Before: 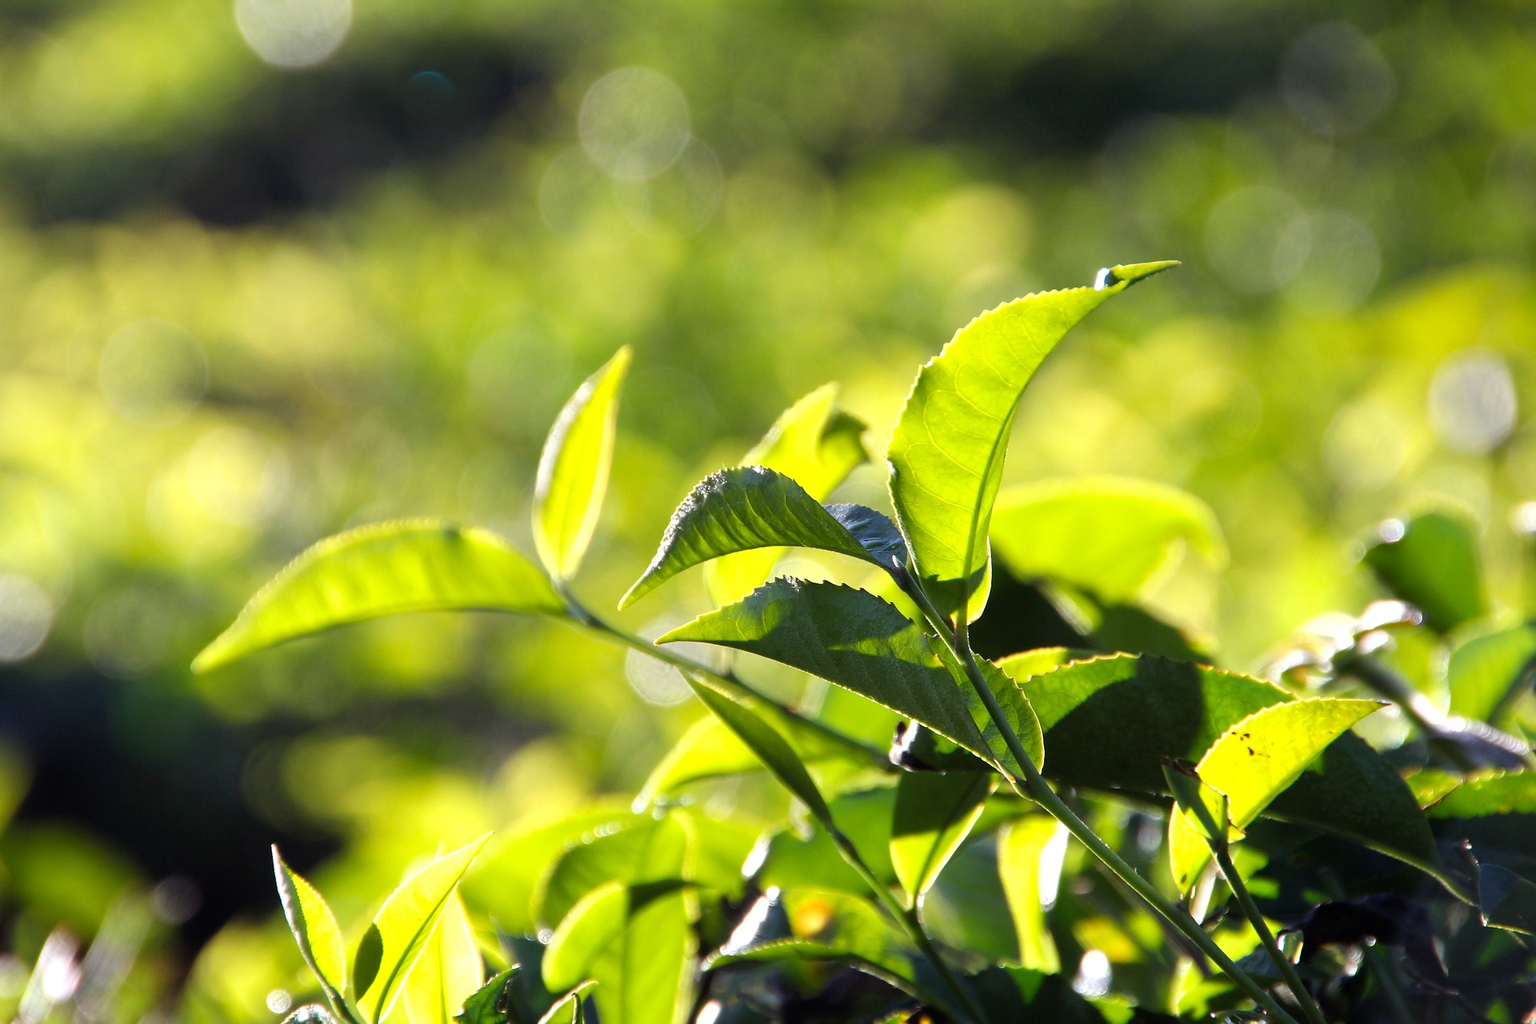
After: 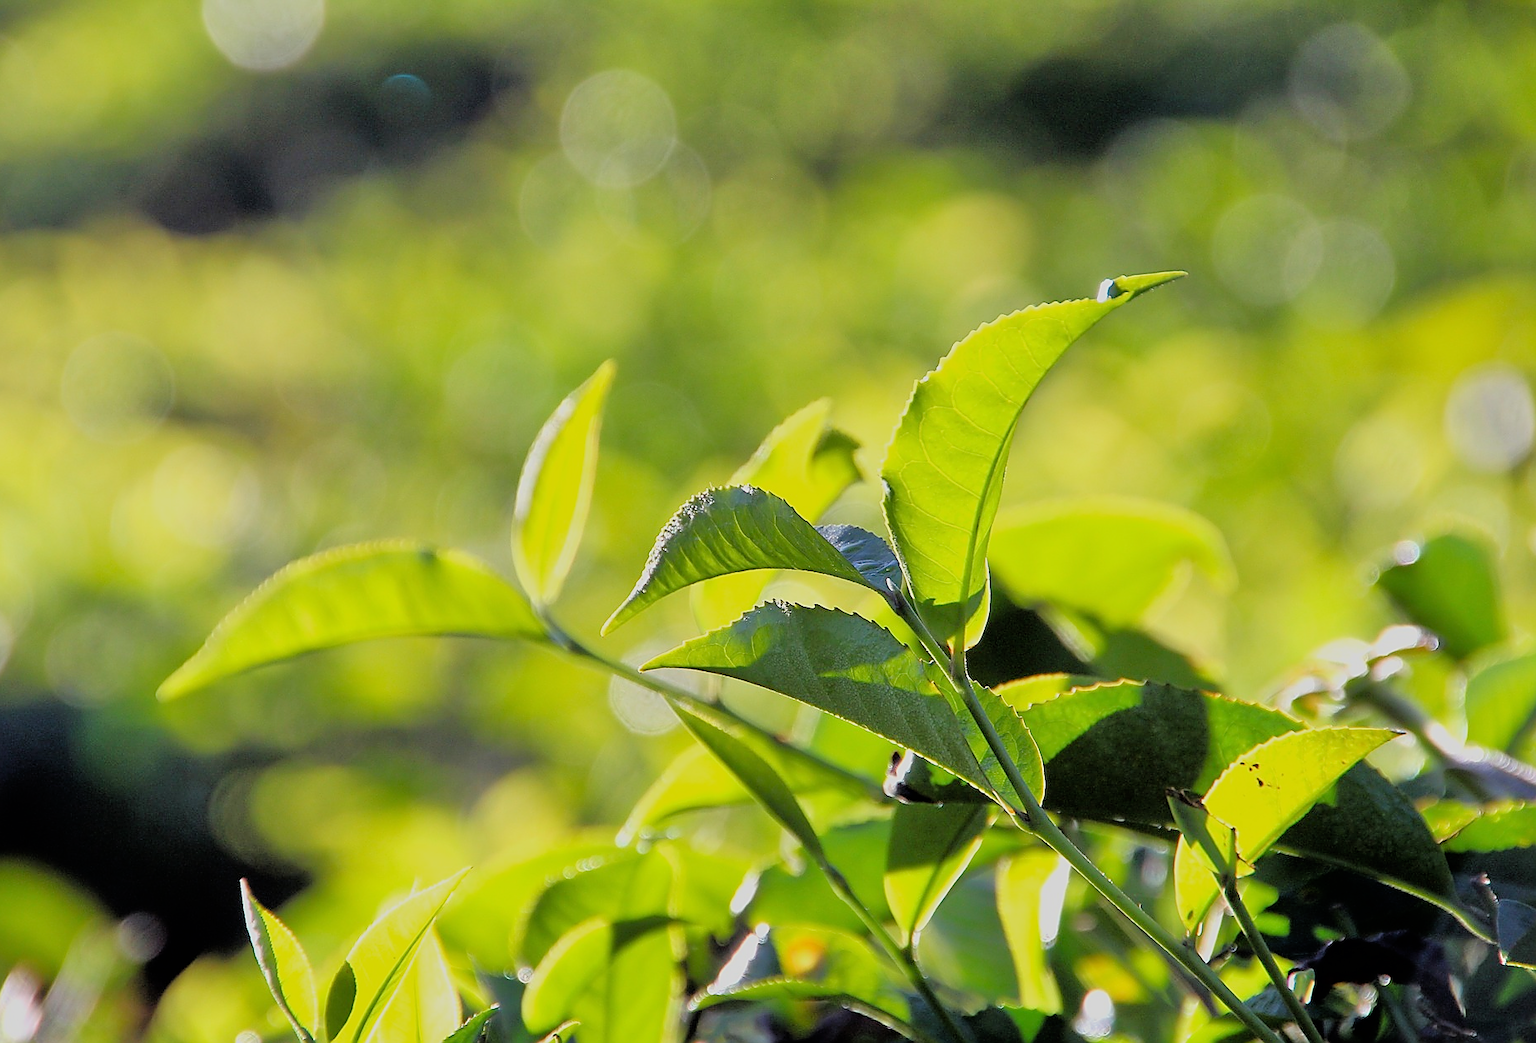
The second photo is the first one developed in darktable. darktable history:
filmic rgb: black relative exposure -7.65 EV, white relative exposure 4.56 EV, hardness 3.61, color science v6 (2022)
crop and rotate: left 2.656%, right 1.253%, bottom 2.033%
tone equalizer: -7 EV 0.147 EV, -6 EV 0.592 EV, -5 EV 1.16 EV, -4 EV 1.32 EV, -3 EV 1.16 EV, -2 EV 0.6 EV, -1 EV 0.163 EV
sharpen: radius 1.39, amount 1.237, threshold 0.662
